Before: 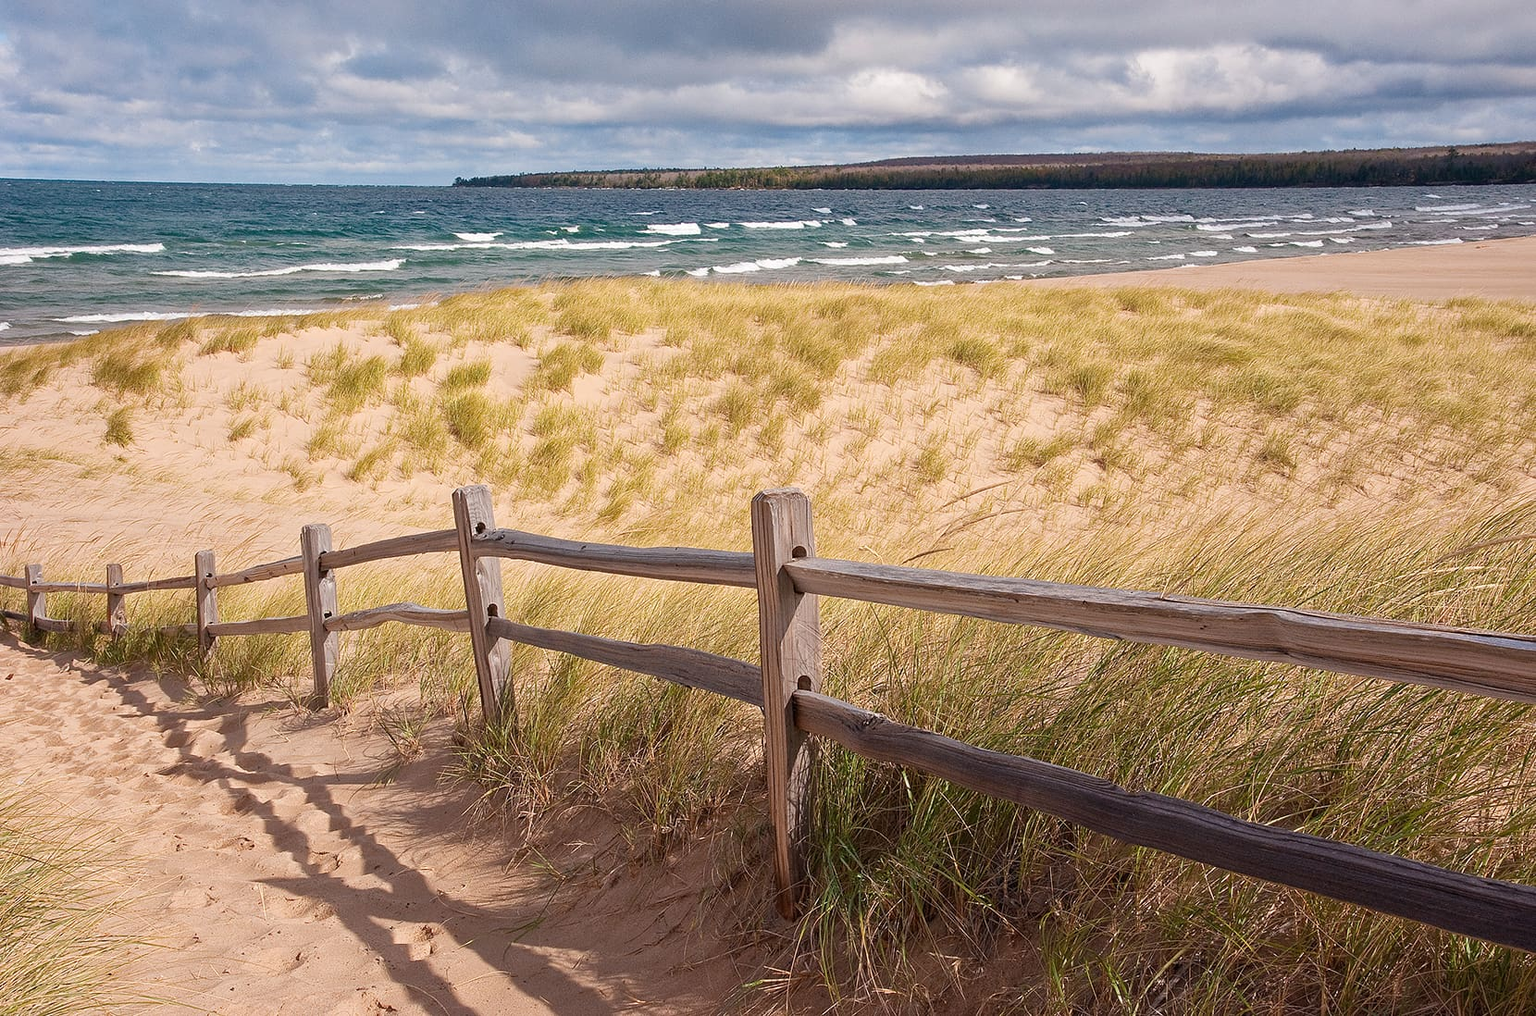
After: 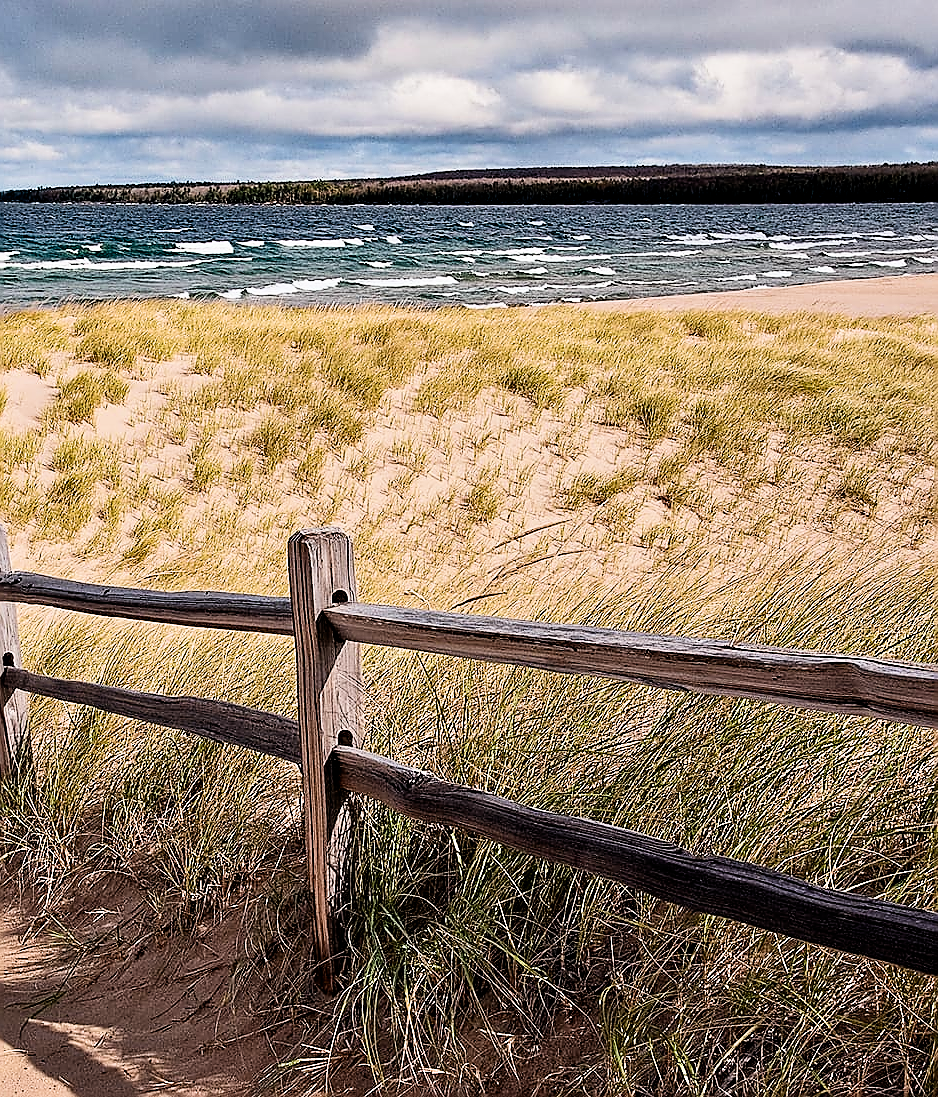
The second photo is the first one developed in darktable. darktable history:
contrast equalizer: octaves 7, y [[0.6 ×6], [0.55 ×6], [0 ×6], [0 ×6], [0 ×6]]
contrast brightness saturation: contrast 0.085, saturation 0.024
crop: left 31.575%, top 0.014%, right 11.891%
filmic rgb: middle gray luminance 13.01%, black relative exposure -10.1 EV, white relative exposure 3.47 EV, threshold 3.05 EV, target black luminance 0%, hardness 5.78, latitude 44.74%, contrast 1.22, highlights saturation mix 5.86%, shadows ↔ highlights balance 27.19%, enable highlight reconstruction true
sharpen: radius 1.418, amount 1.255, threshold 0.786
